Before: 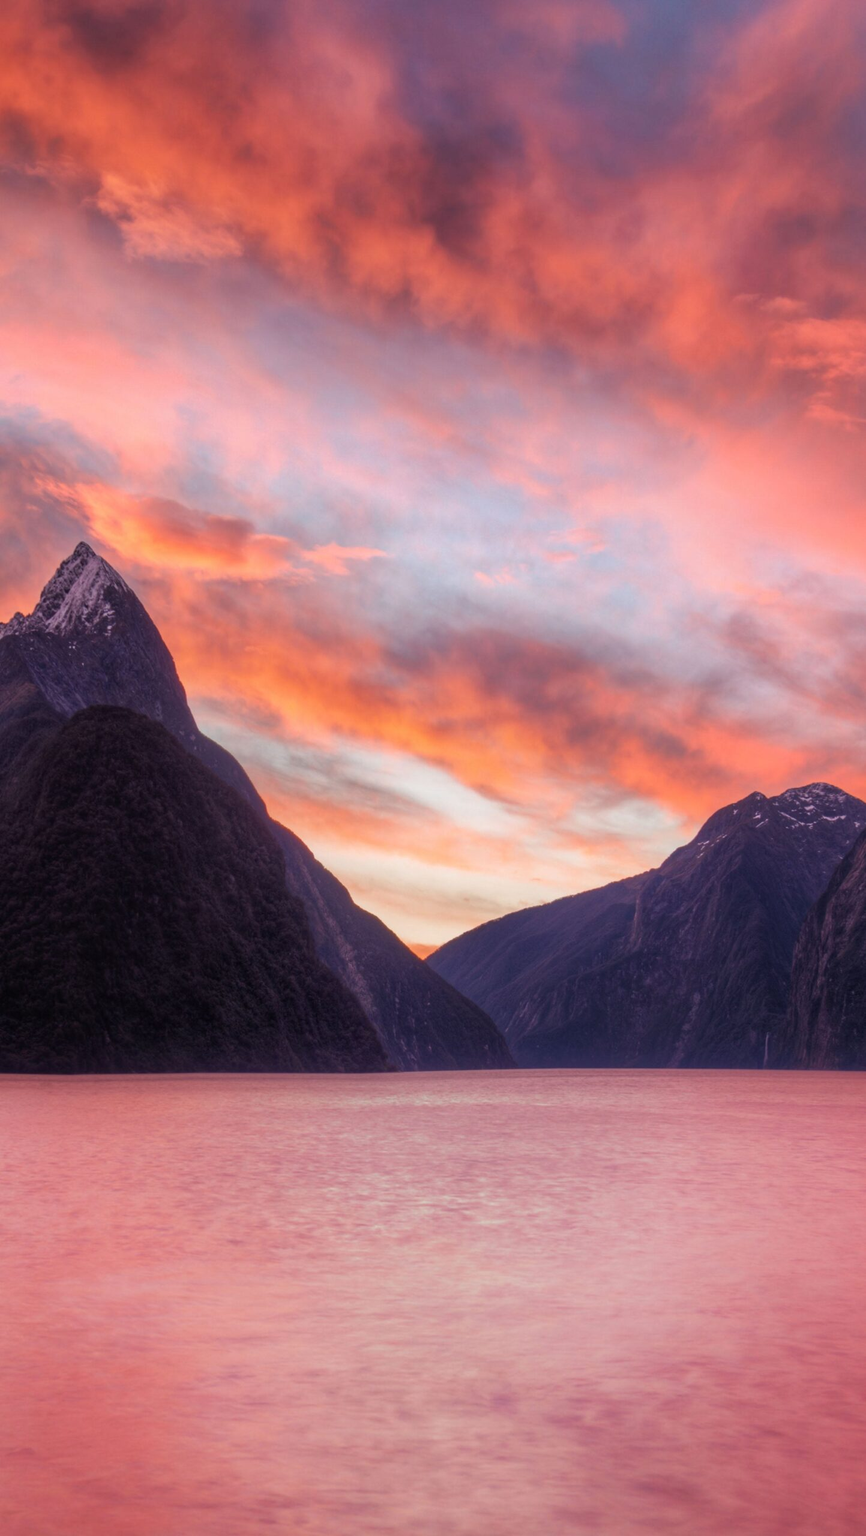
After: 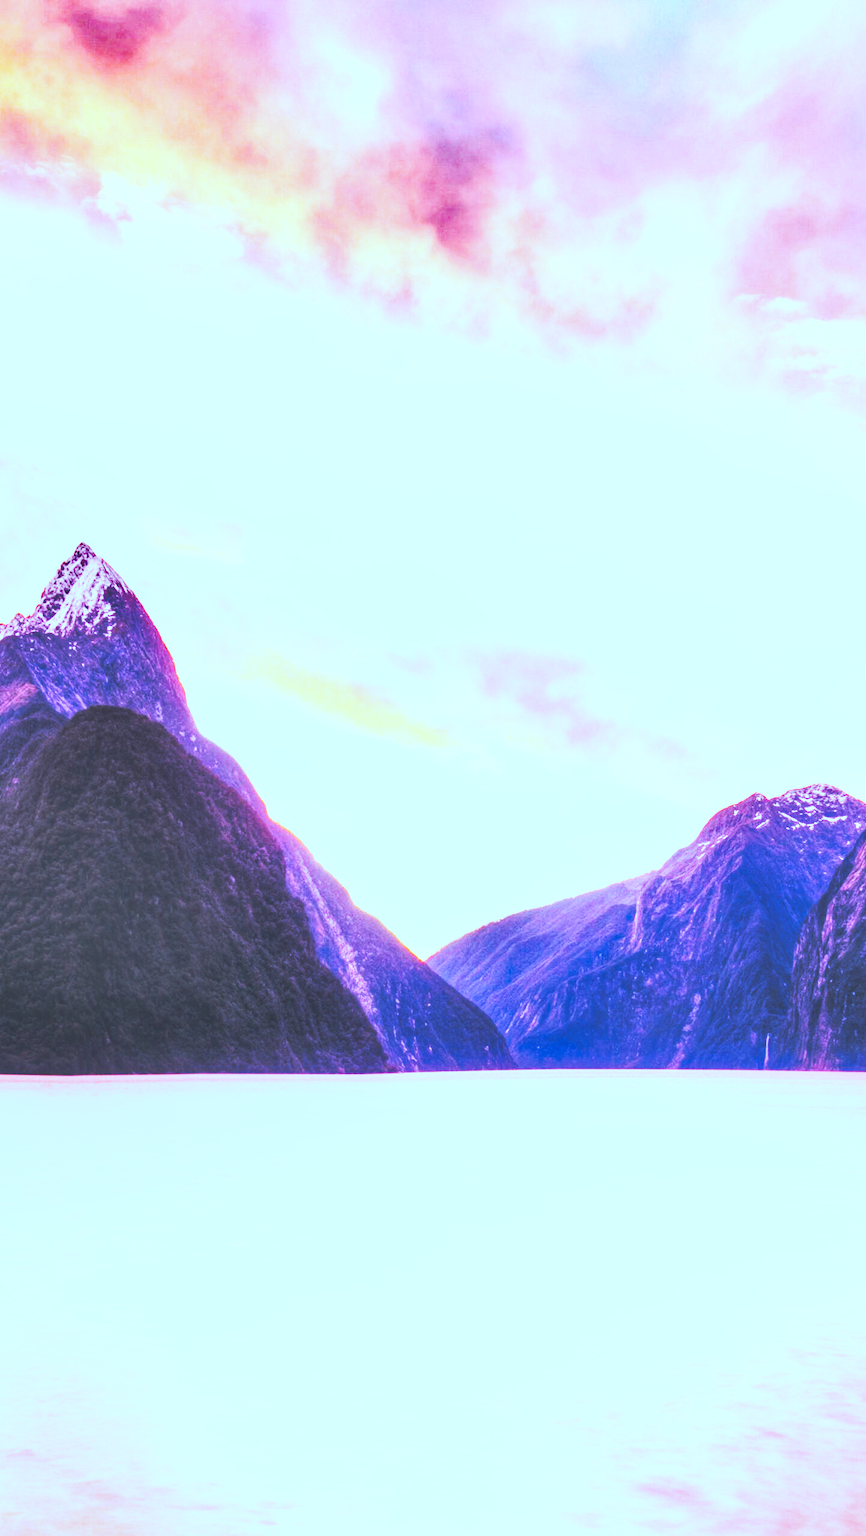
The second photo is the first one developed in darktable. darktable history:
local contrast: detail 110%
color correction: highlights a* -10.69, highlights b* -19.19
color balance: output saturation 110%
base curve: curves: ch0 [(0, 0.015) (0.085, 0.116) (0.134, 0.298) (0.19, 0.545) (0.296, 0.764) (0.599, 0.982) (1, 1)], preserve colors none
tone equalizer: on, module defaults
shadows and highlights: shadows 60, soften with gaussian
crop: bottom 0.071%
exposure: black level correction 0, exposure 1.625 EV, compensate exposure bias true, compensate highlight preservation false
